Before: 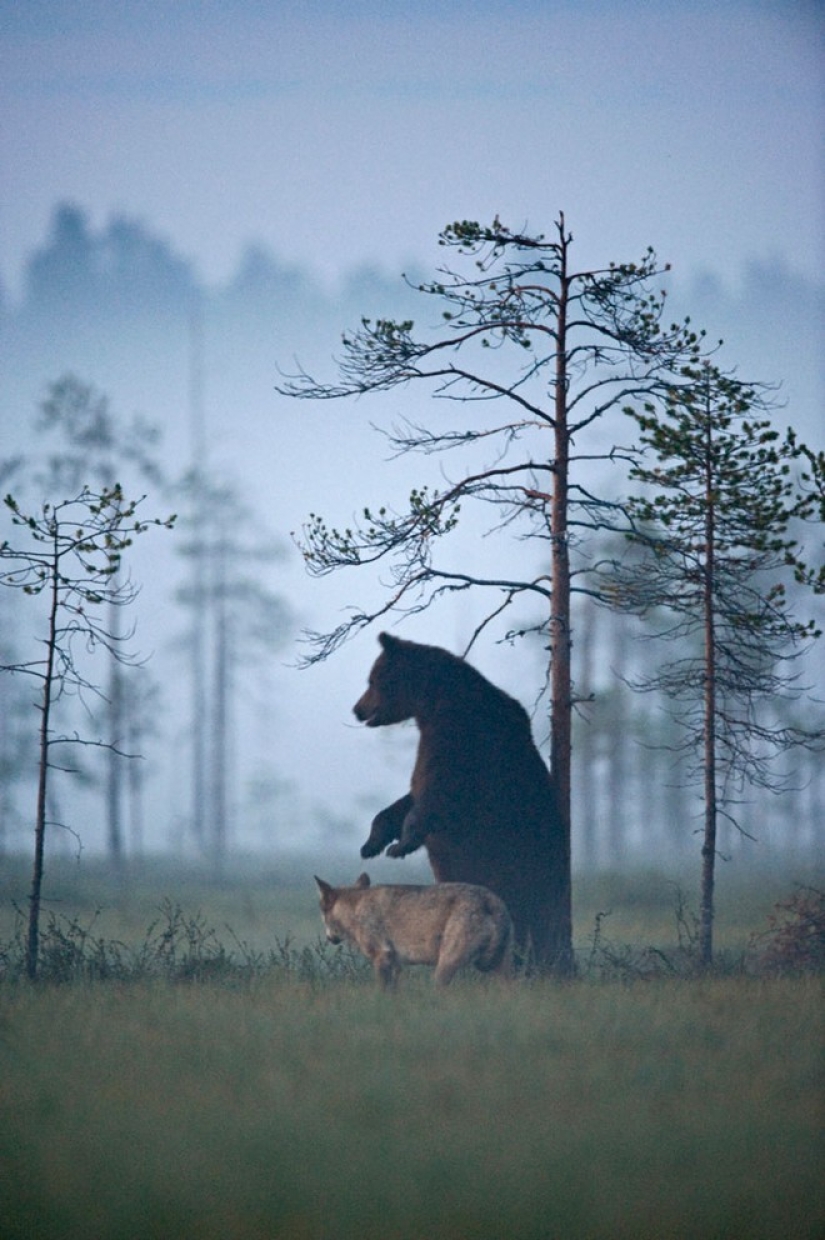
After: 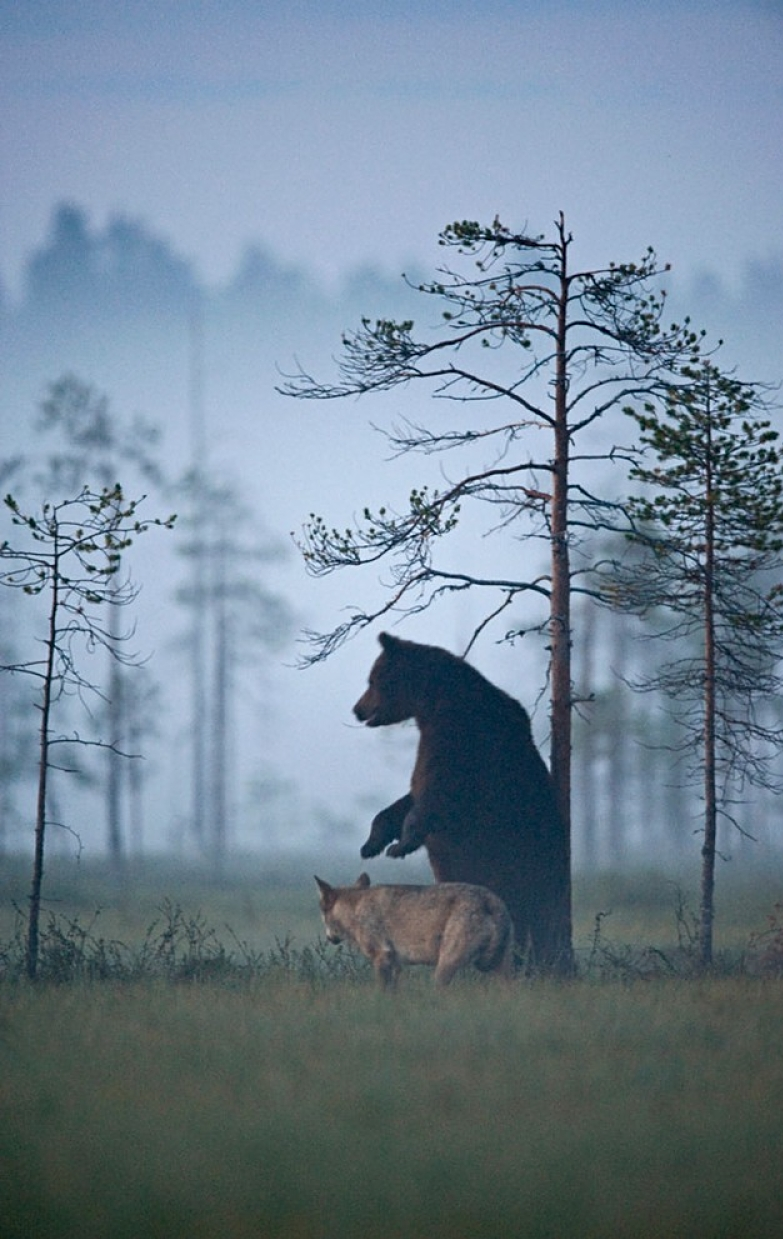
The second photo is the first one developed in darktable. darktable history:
sharpen: amount 0.215
exposure: exposure -0.113 EV, compensate highlight preservation false
crop and rotate: left 0%, right 5.08%
